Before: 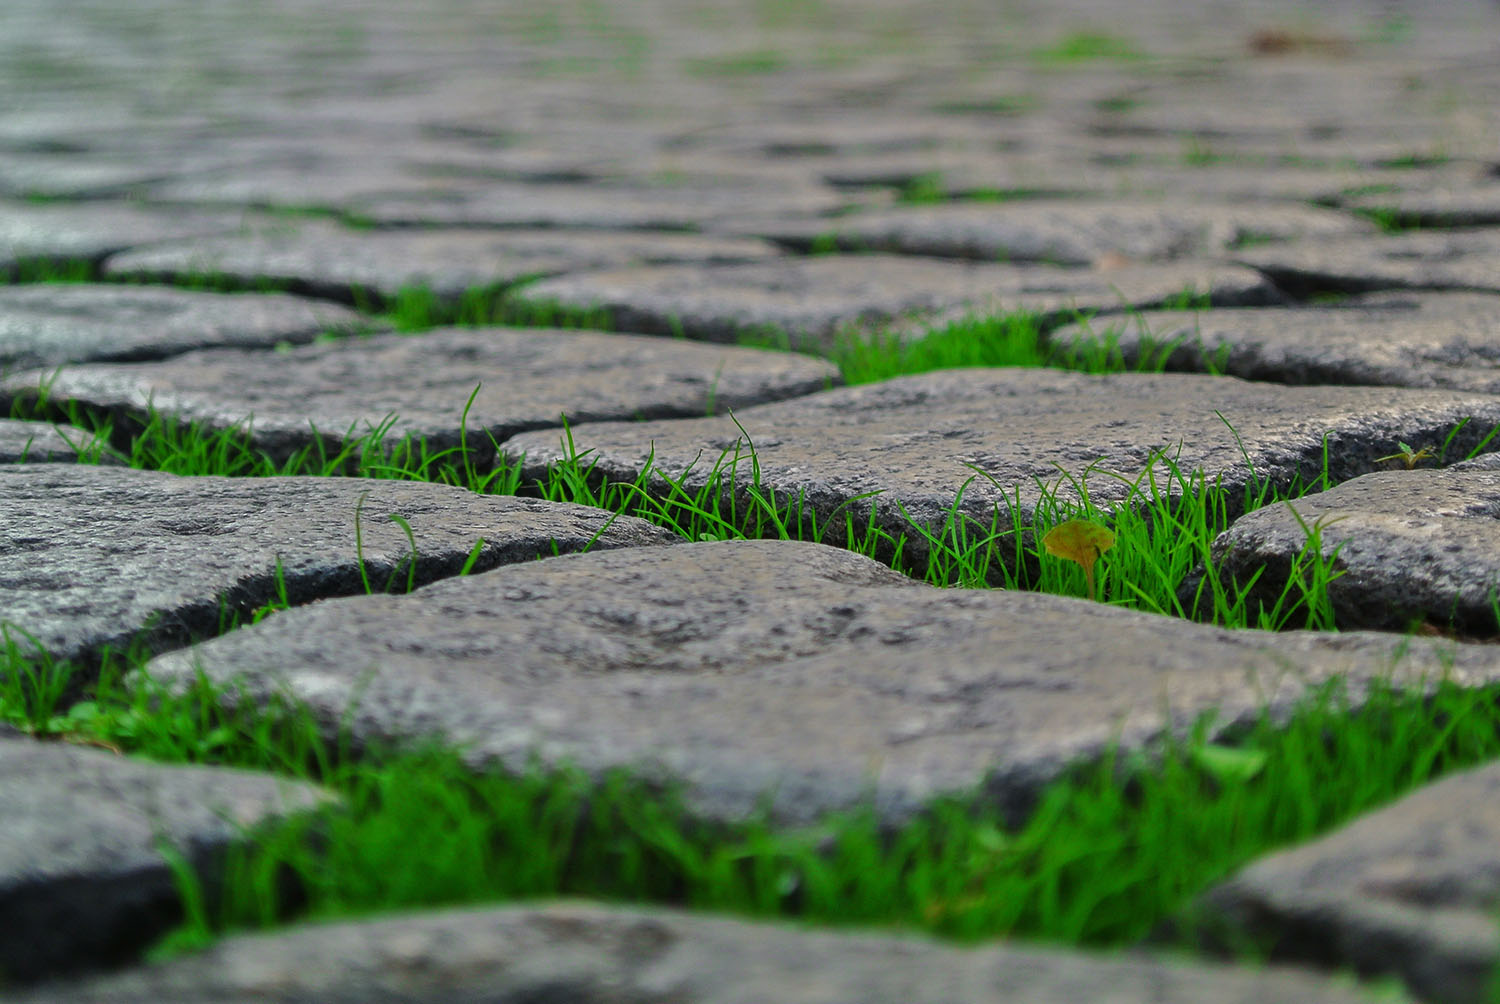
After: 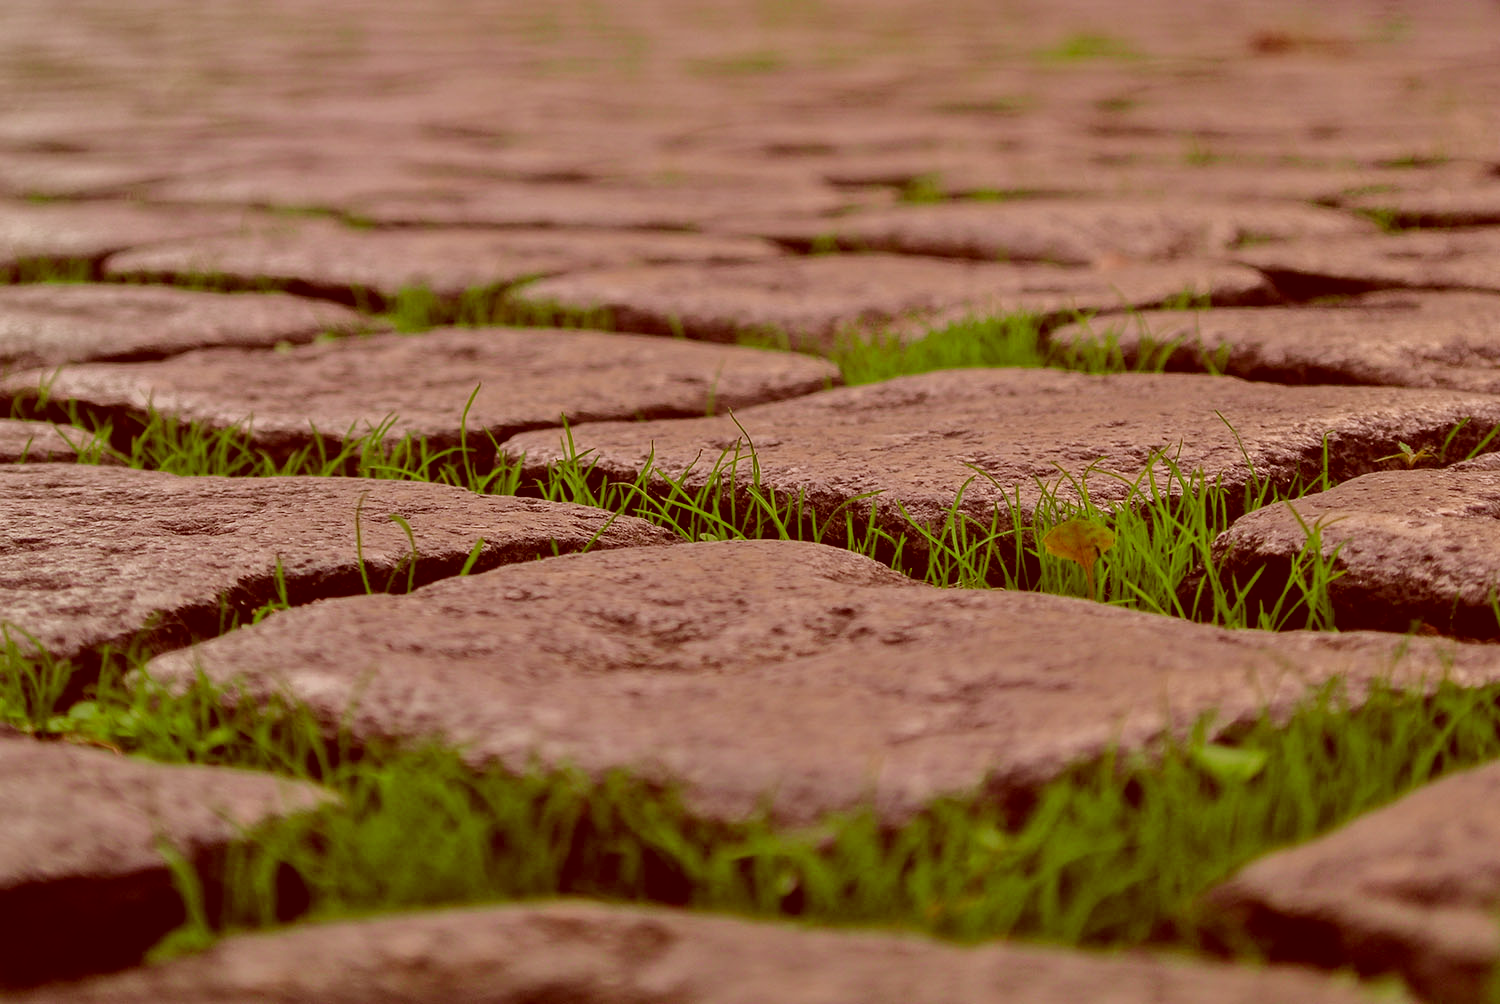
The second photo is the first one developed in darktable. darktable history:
color correction: highlights a* 9.47, highlights b* 8.82, shadows a* 39.71, shadows b* 39.64, saturation 0.82
filmic rgb: middle gray luminance 18.36%, black relative exposure -11.28 EV, white relative exposure 3.75 EV, threshold 2.94 EV, target black luminance 0%, hardness 5.87, latitude 58.09%, contrast 0.964, shadows ↔ highlights balance 49.7%, color science v6 (2022), enable highlight reconstruction true
